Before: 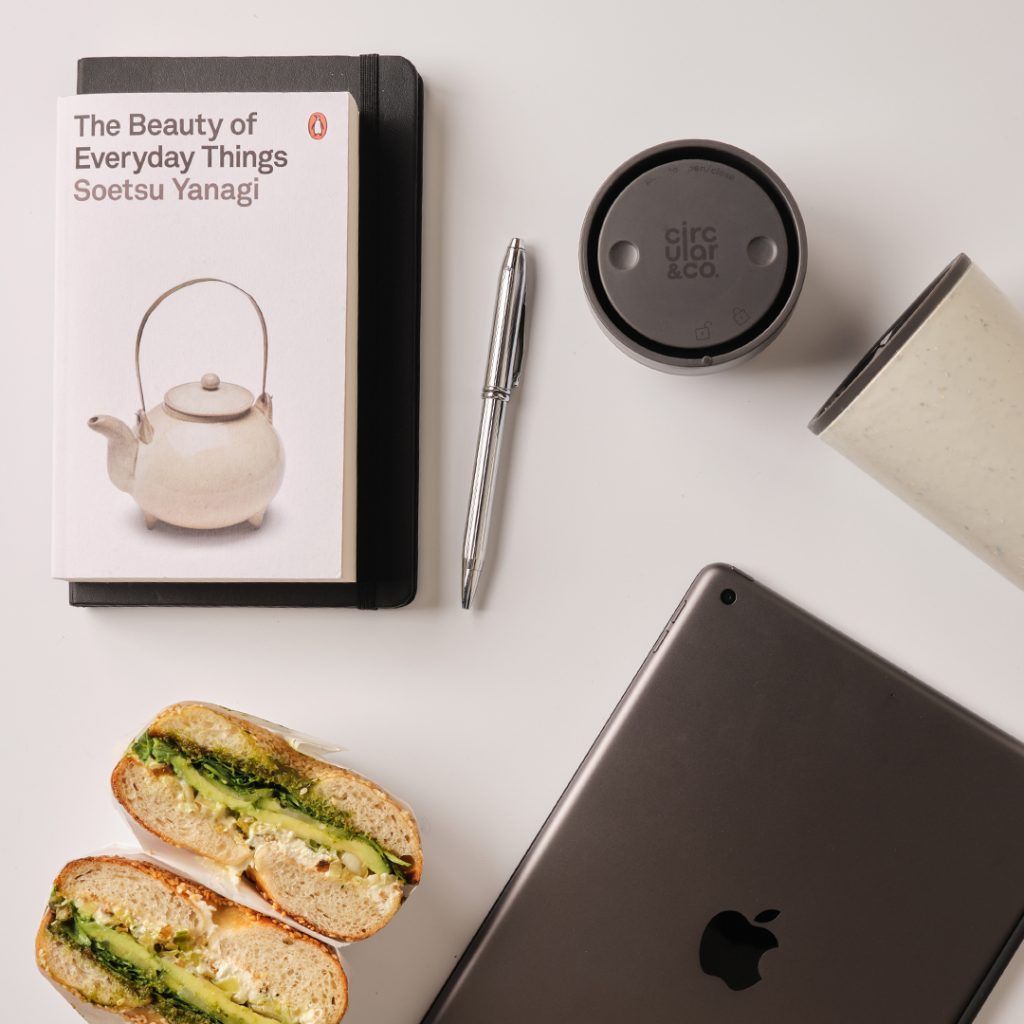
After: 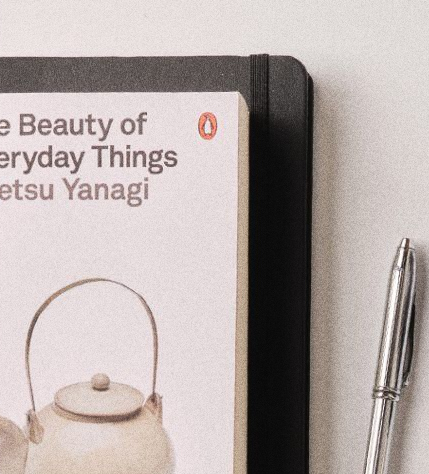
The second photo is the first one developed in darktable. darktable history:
crop and rotate: left 10.817%, top 0.062%, right 47.194%, bottom 53.626%
grain: coarseness 0.09 ISO, strength 40%
